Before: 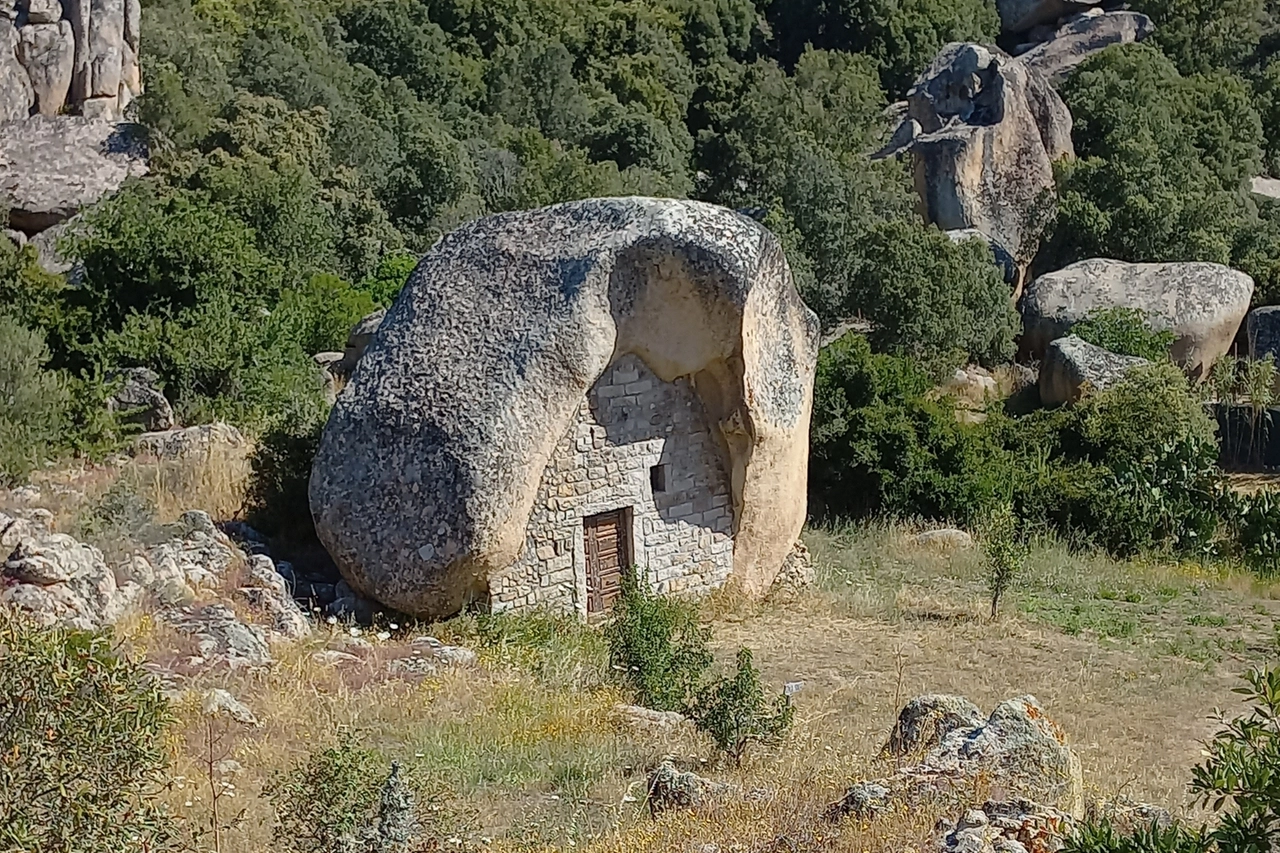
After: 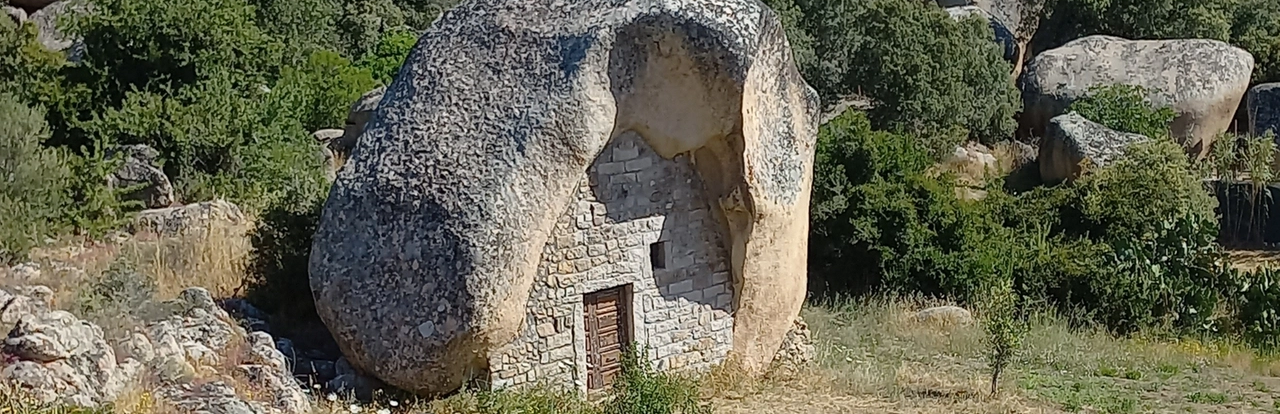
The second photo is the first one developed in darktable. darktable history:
crop and rotate: top 26.361%, bottom 25.039%
